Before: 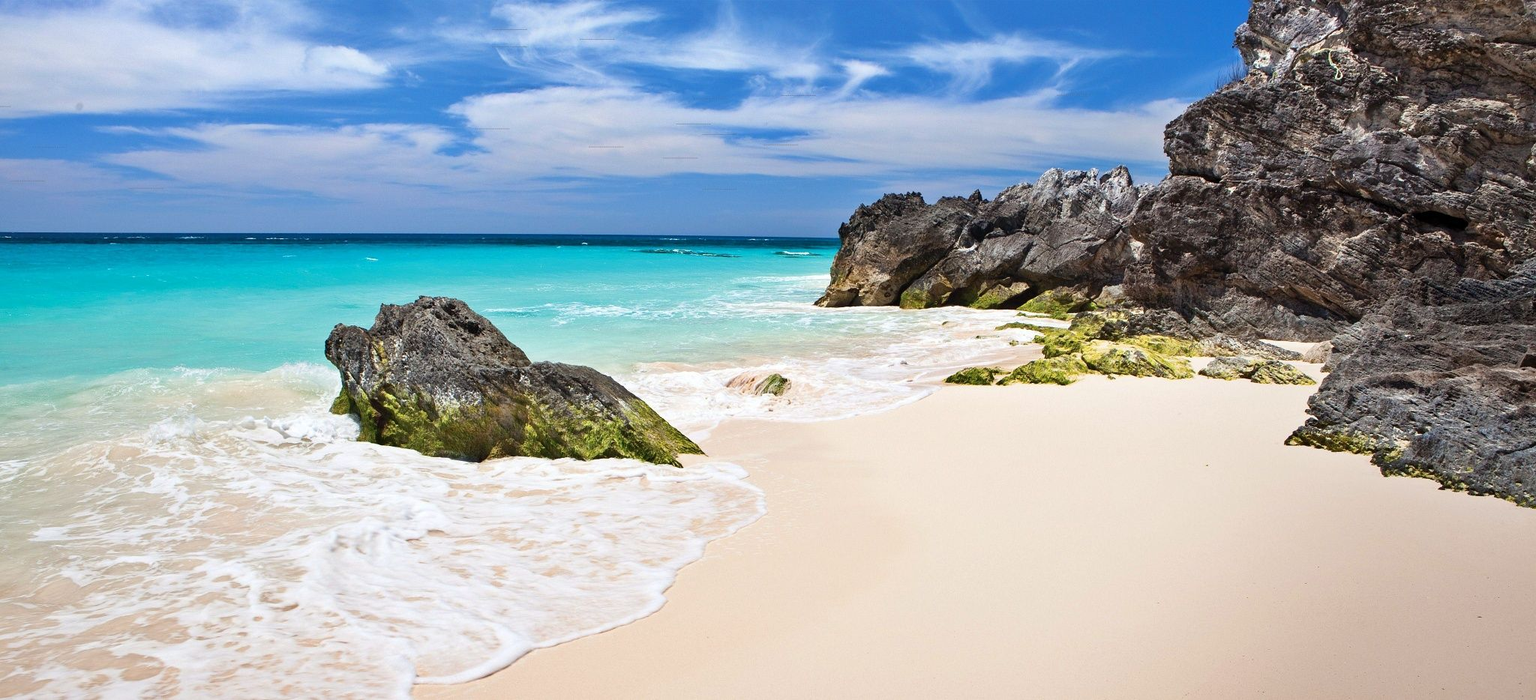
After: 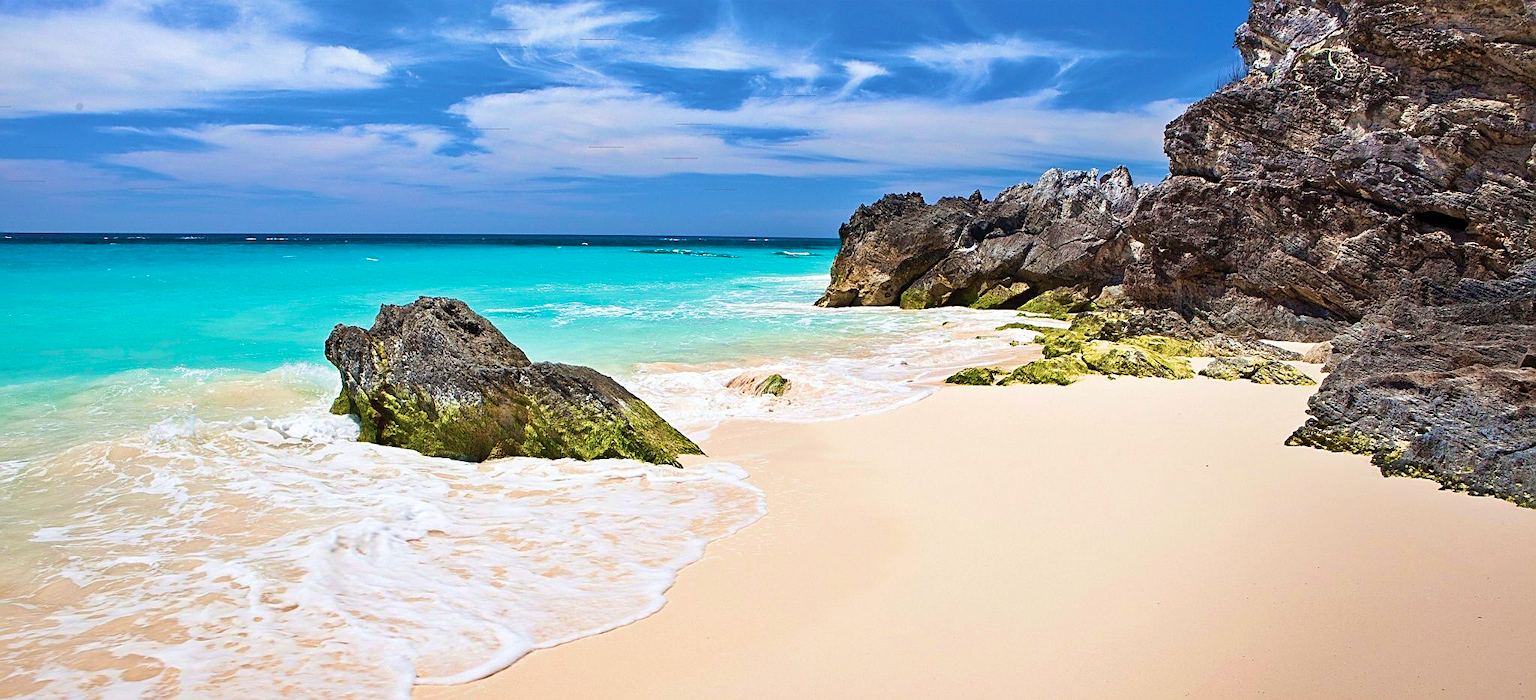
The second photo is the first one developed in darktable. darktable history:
sharpen: amount 0.55
velvia: strength 56%
